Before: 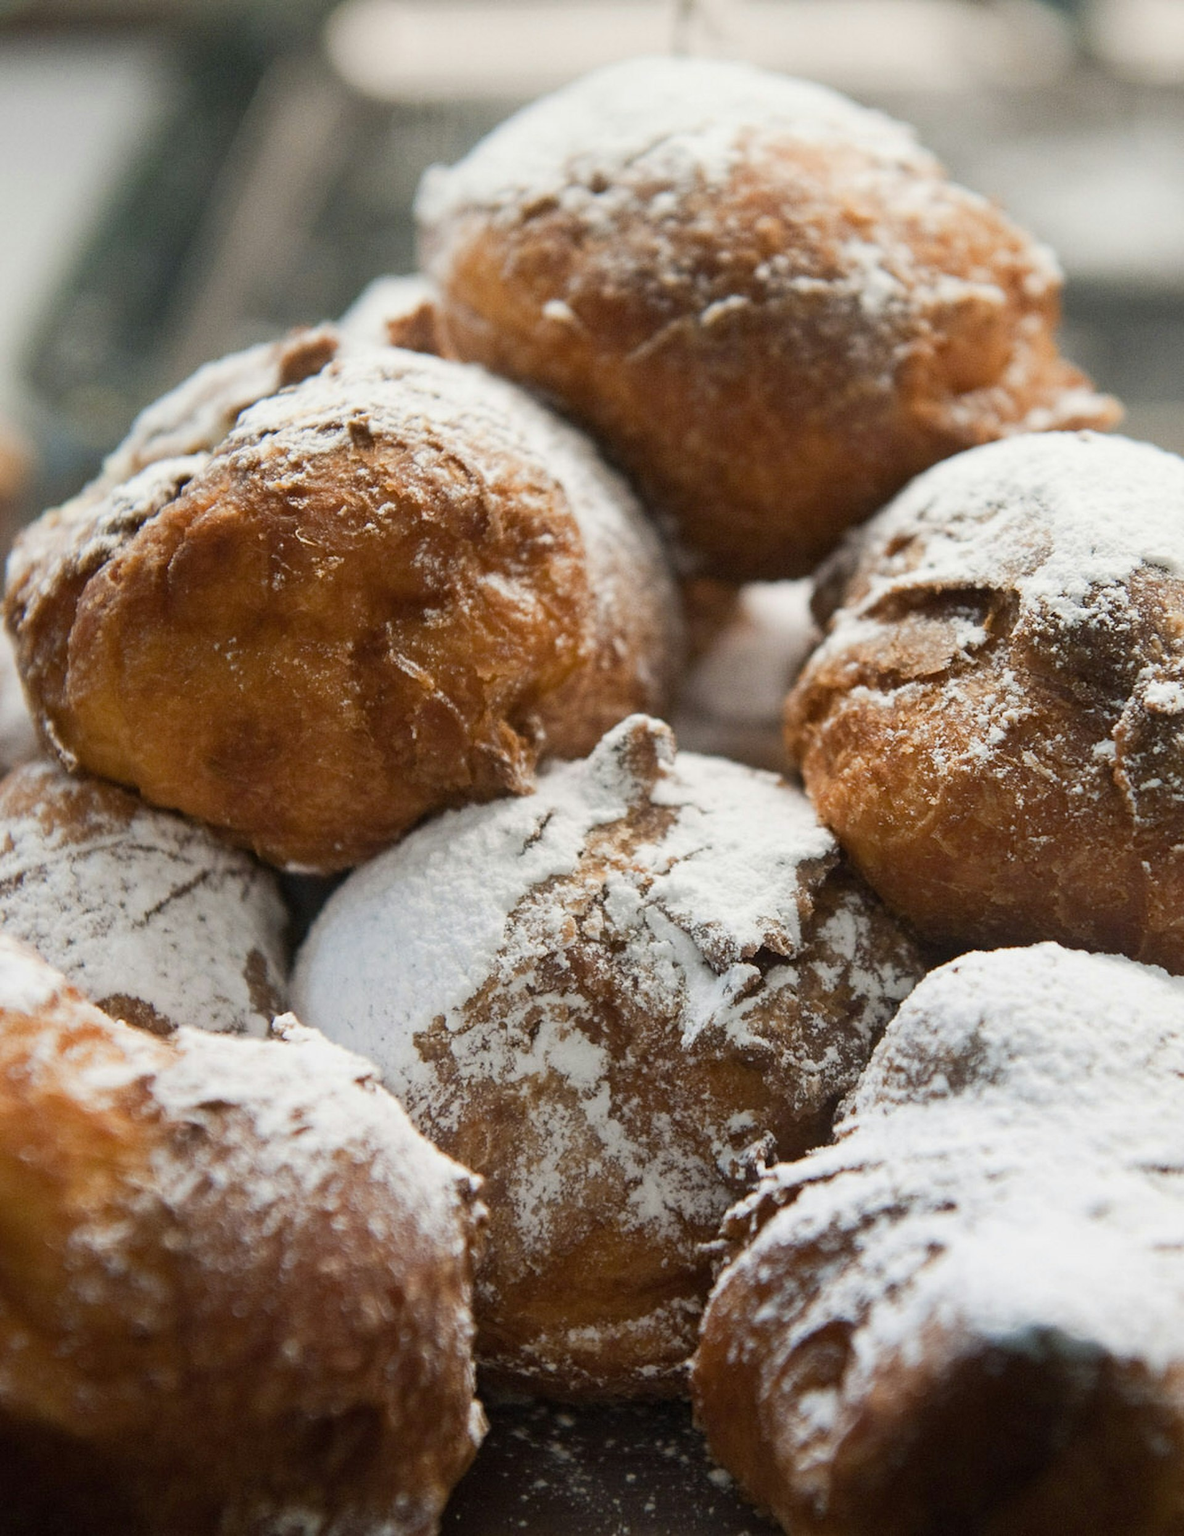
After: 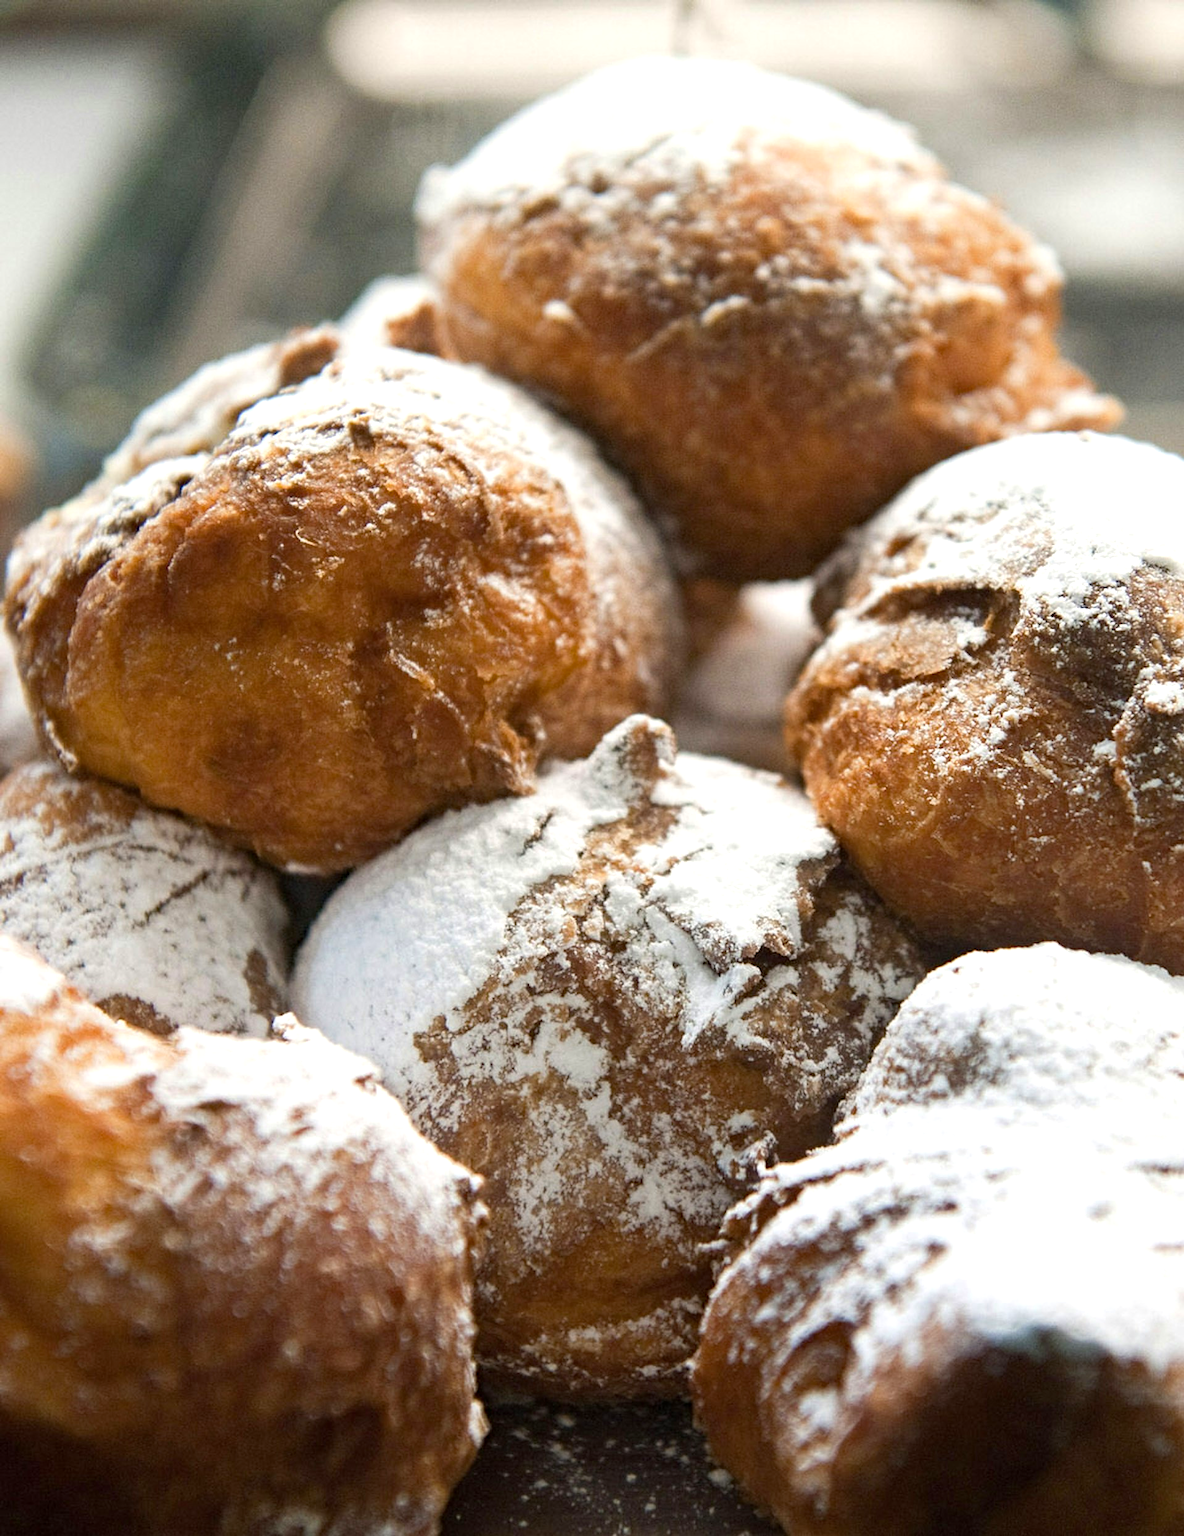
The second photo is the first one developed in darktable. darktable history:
exposure: black level correction 0.001, exposure 0.499 EV, compensate highlight preservation false
haze removal: compatibility mode true, adaptive false
